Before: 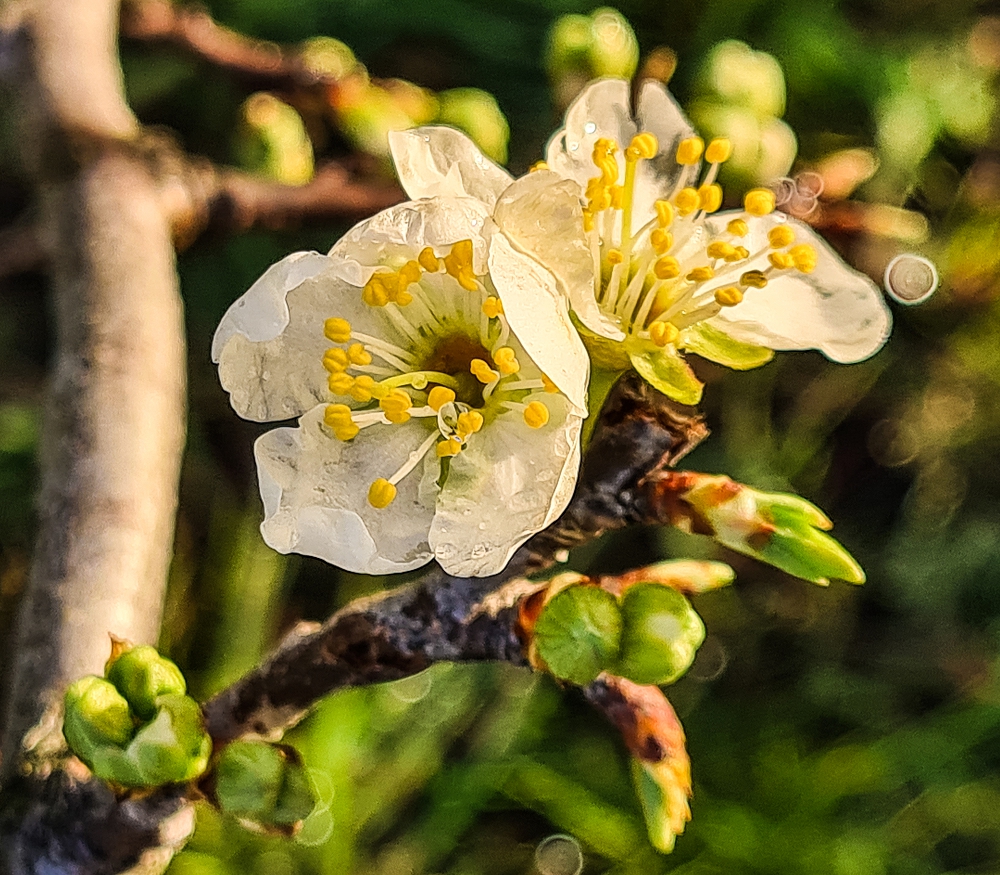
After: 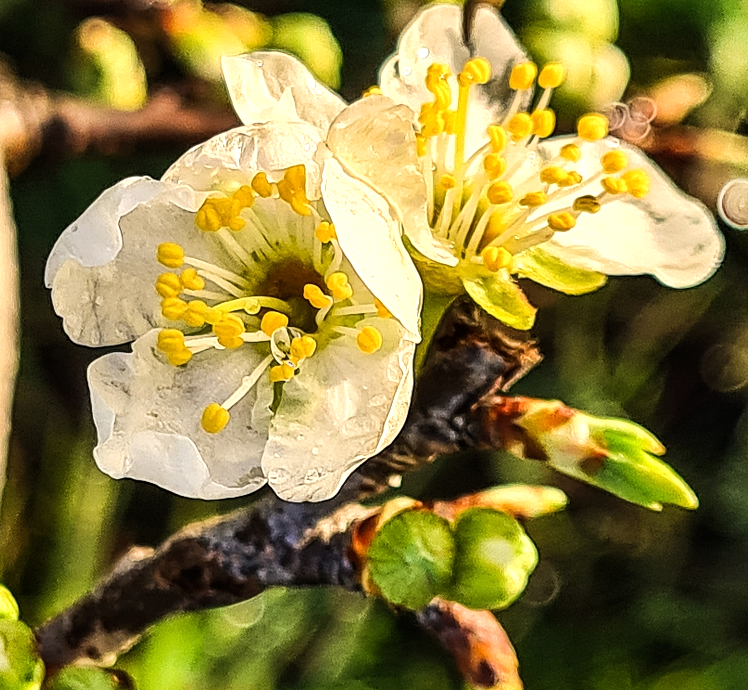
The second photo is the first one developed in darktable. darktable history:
crop: left 16.768%, top 8.653%, right 8.362%, bottom 12.485%
tone equalizer: -8 EV -0.417 EV, -7 EV -0.389 EV, -6 EV -0.333 EV, -5 EV -0.222 EV, -3 EV 0.222 EV, -2 EV 0.333 EV, -1 EV 0.389 EV, +0 EV 0.417 EV, edges refinement/feathering 500, mask exposure compensation -1.57 EV, preserve details no
